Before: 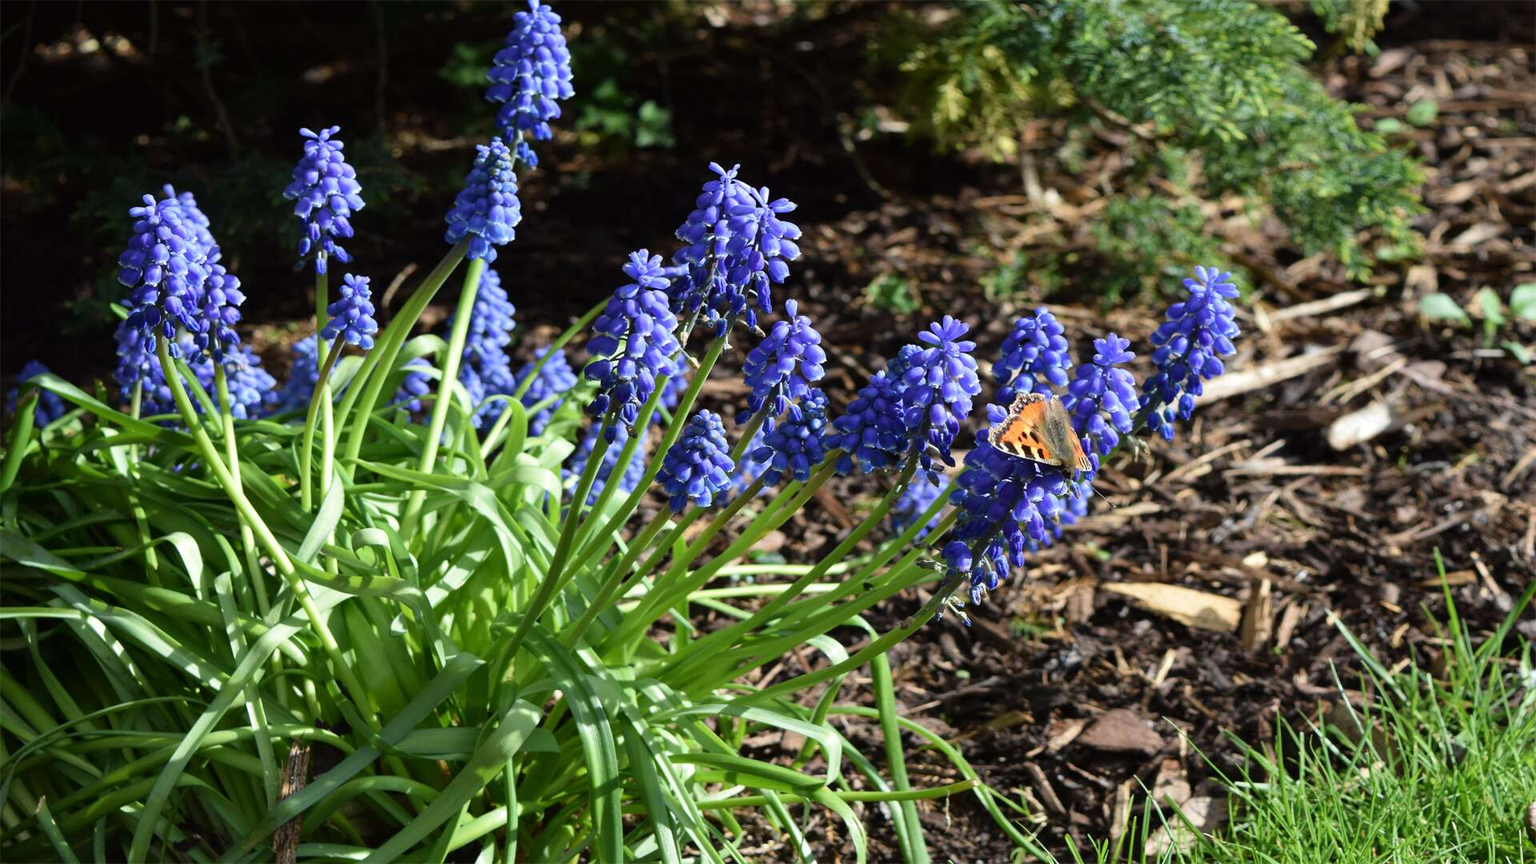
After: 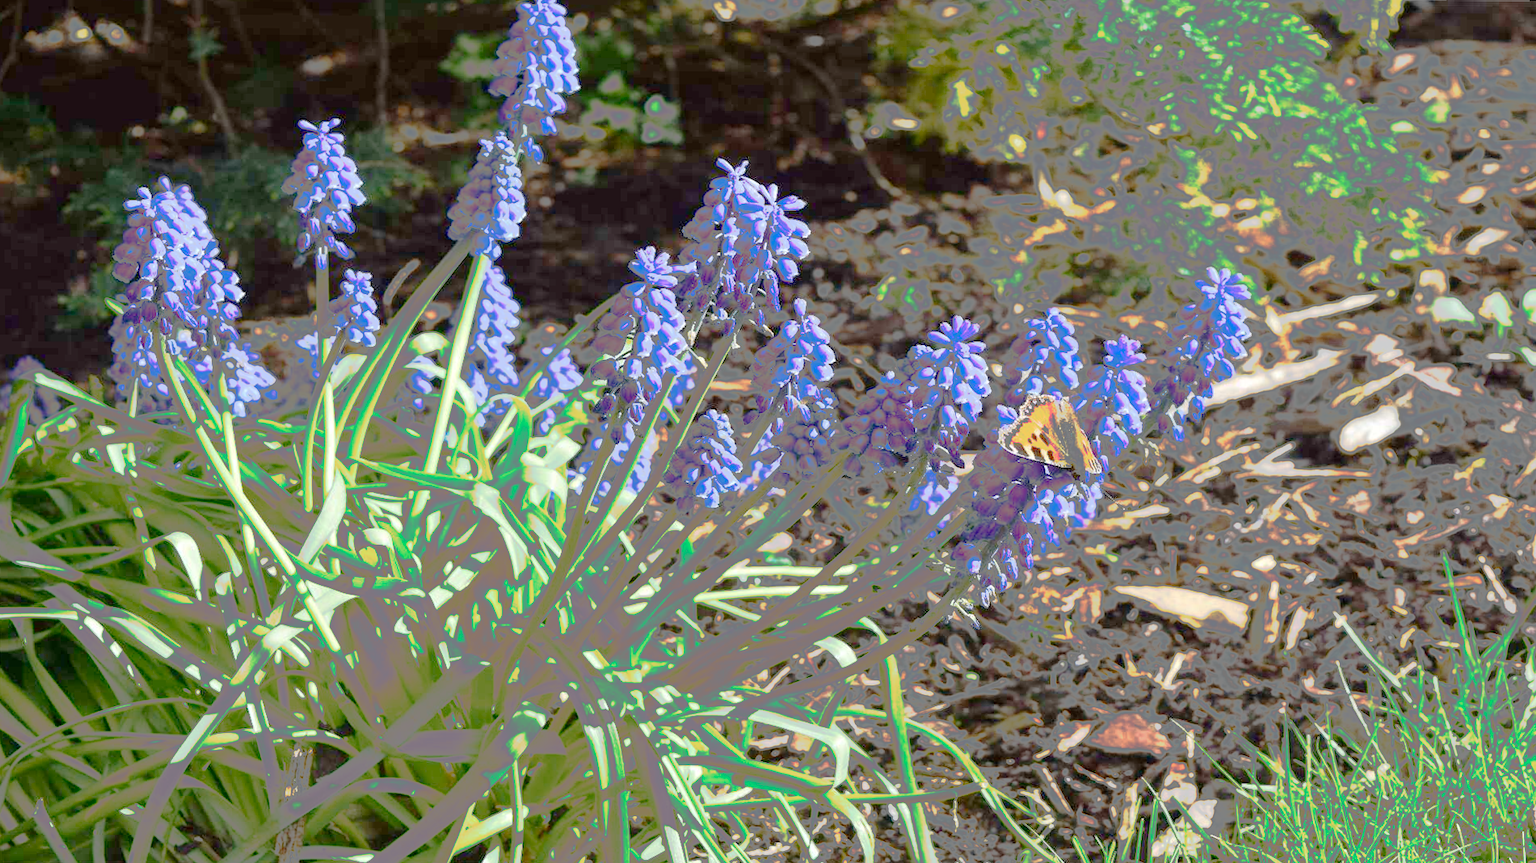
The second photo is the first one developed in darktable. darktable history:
tone curve: curves: ch0 [(0, 0) (0.003, 0.011) (0.011, 0.043) (0.025, 0.133) (0.044, 0.226) (0.069, 0.303) (0.1, 0.371) (0.136, 0.429) (0.177, 0.482) (0.224, 0.516) (0.277, 0.539) (0.335, 0.535) (0.399, 0.517) (0.468, 0.498) (0.543, 0.523) (0.623, 0.655) (0.709, 0.83) (0.801, 0.827) (0.898, 0.89) (1, 1)], preserve colors none
rotate and perspective: rotation 0.174°, lens shift (vertical) 0.013, lens shift (horizontal) 0.019, shear 0.001, automatic cropping original format, crop left 0.007, crop right 0.991, crop top 0.016, crop bottom 0.997
